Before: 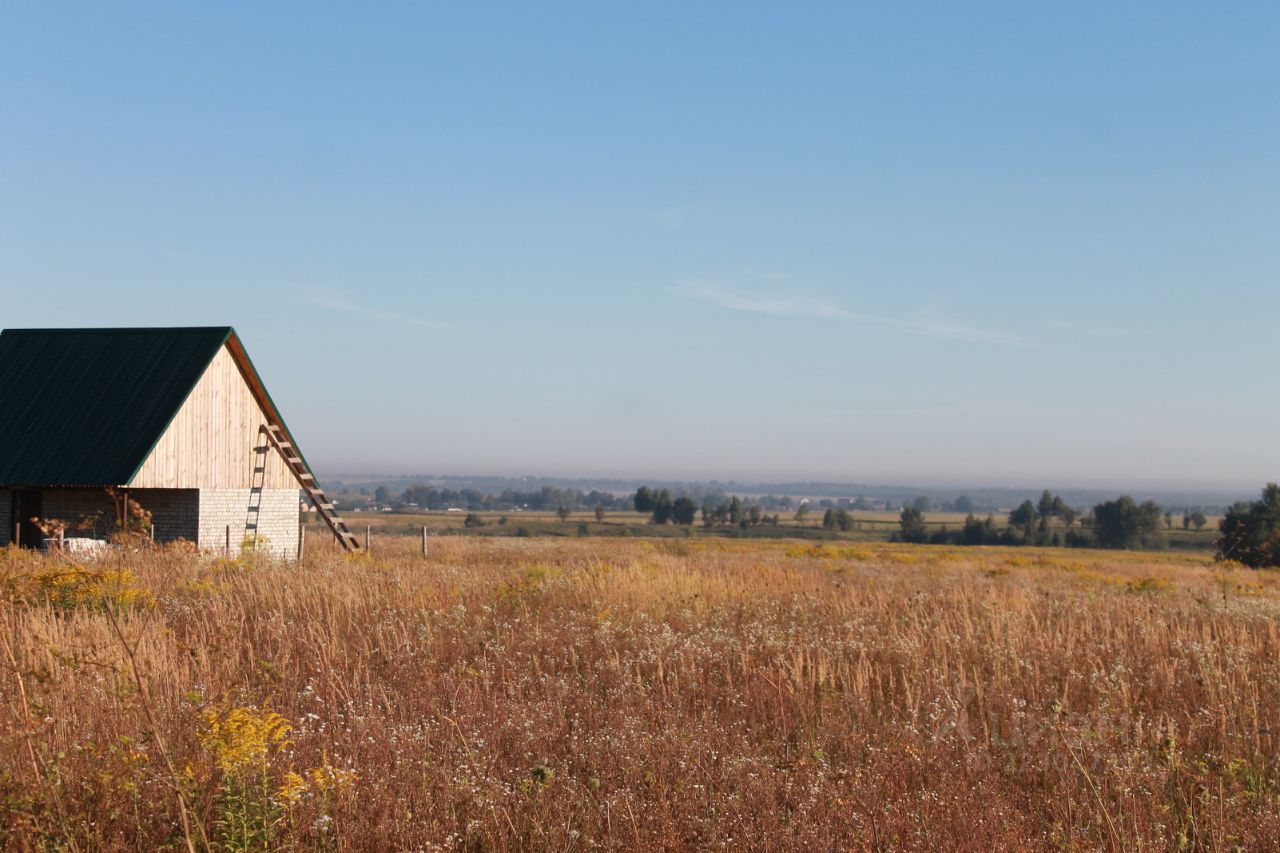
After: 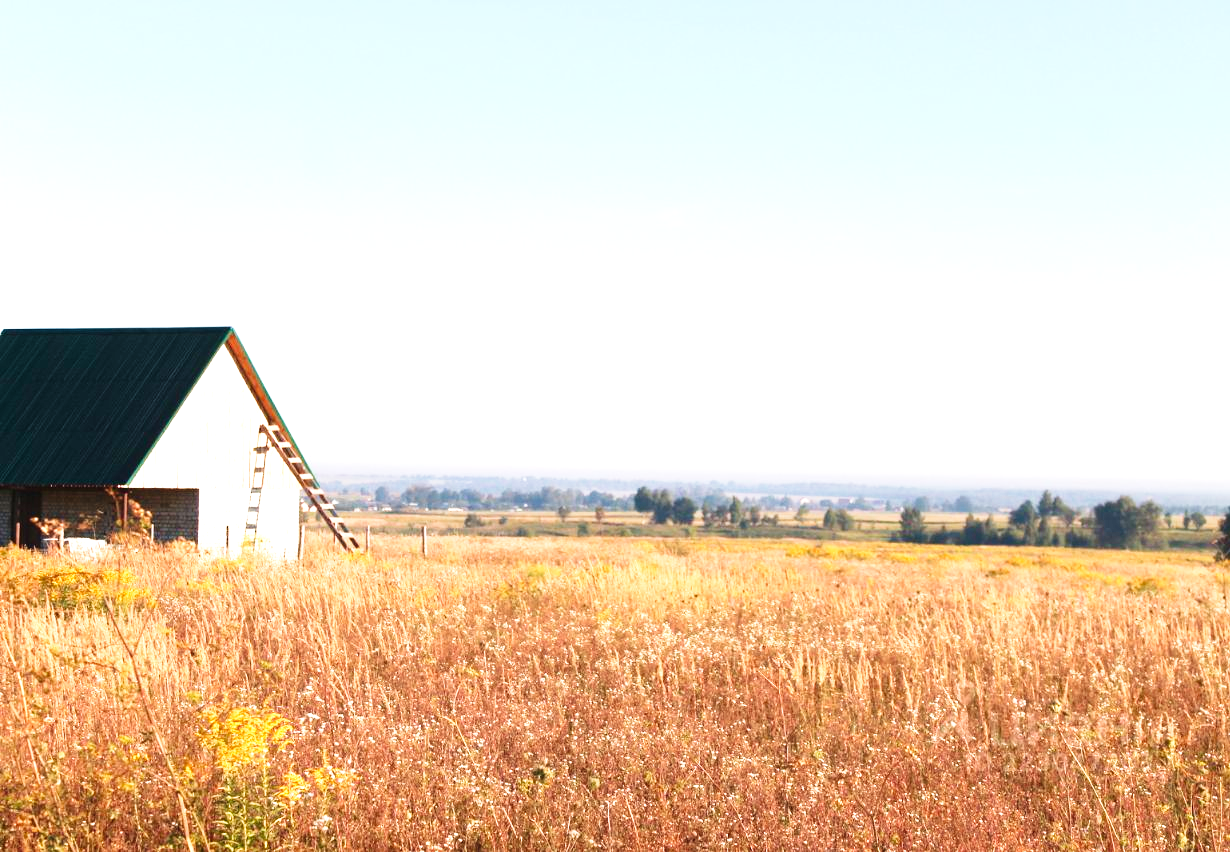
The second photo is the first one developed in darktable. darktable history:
tone curve: curves: ch0 [(0, 0.024) (0.049, 0.038) (0.176, 0.162) (0.311, 0.337) (0.416, 0.471) (0.565, 0.658) (0.817, 0.911) (1, 1)]; ch1 [(0, 0) (0.339, 0.358) (0.445, 0.439) (0.476, 0.47) (0.504, 0.504) (0.53, 0.511) (0.557, 0.558) (0.627, 0.664) (0.728, 0.786) (1, 1)]; ch2 [(0, 0) (0.327, 0.324) (0.417, 0.44) (0.46, 0.453) (0.502, 0.504) (0.526, 0.52) (0.549, 0.561) (0.619, 0.657) (0.76, 0.765) (1, 1)], preserve colors none
sharpen: radius 2.852, amount 0.877, threshold 47.222
velvia: on, module defaults
exposure: black level correction 0, exposure 1.281 EV, compensate highlight preservation false
crop: right 3.906%, bottom 0.023%
